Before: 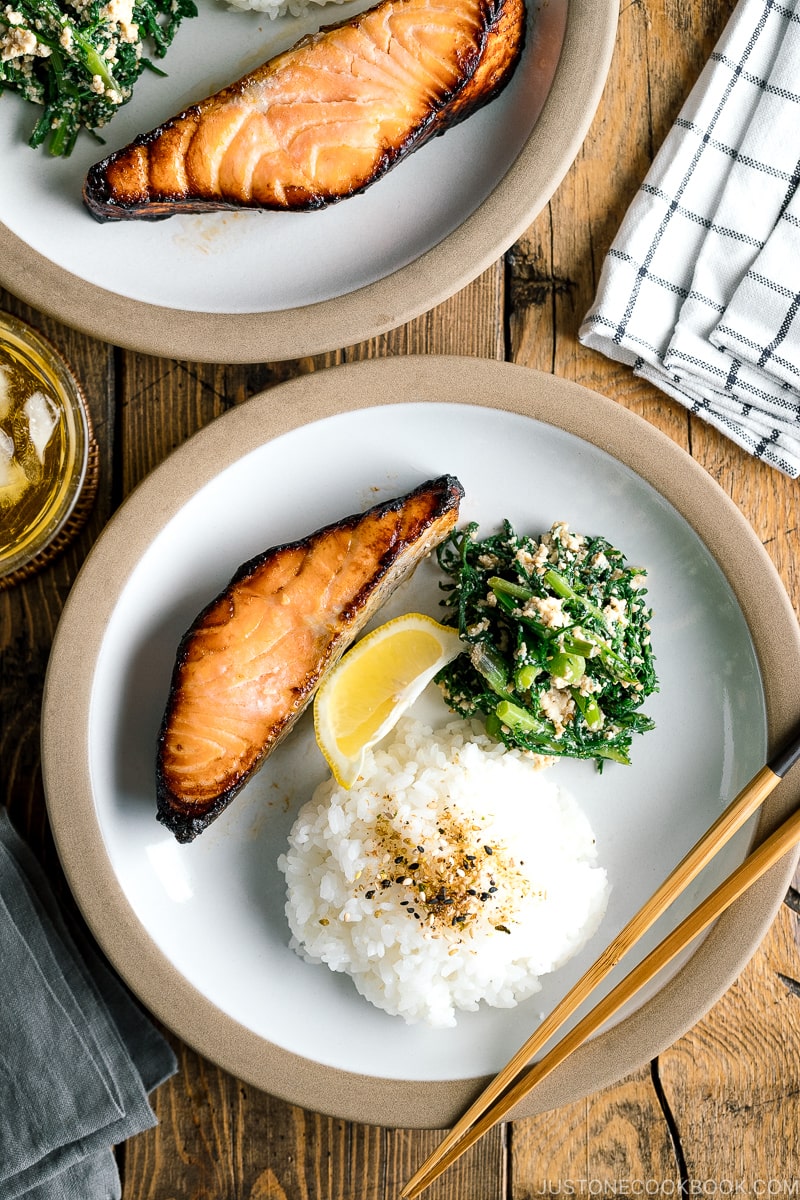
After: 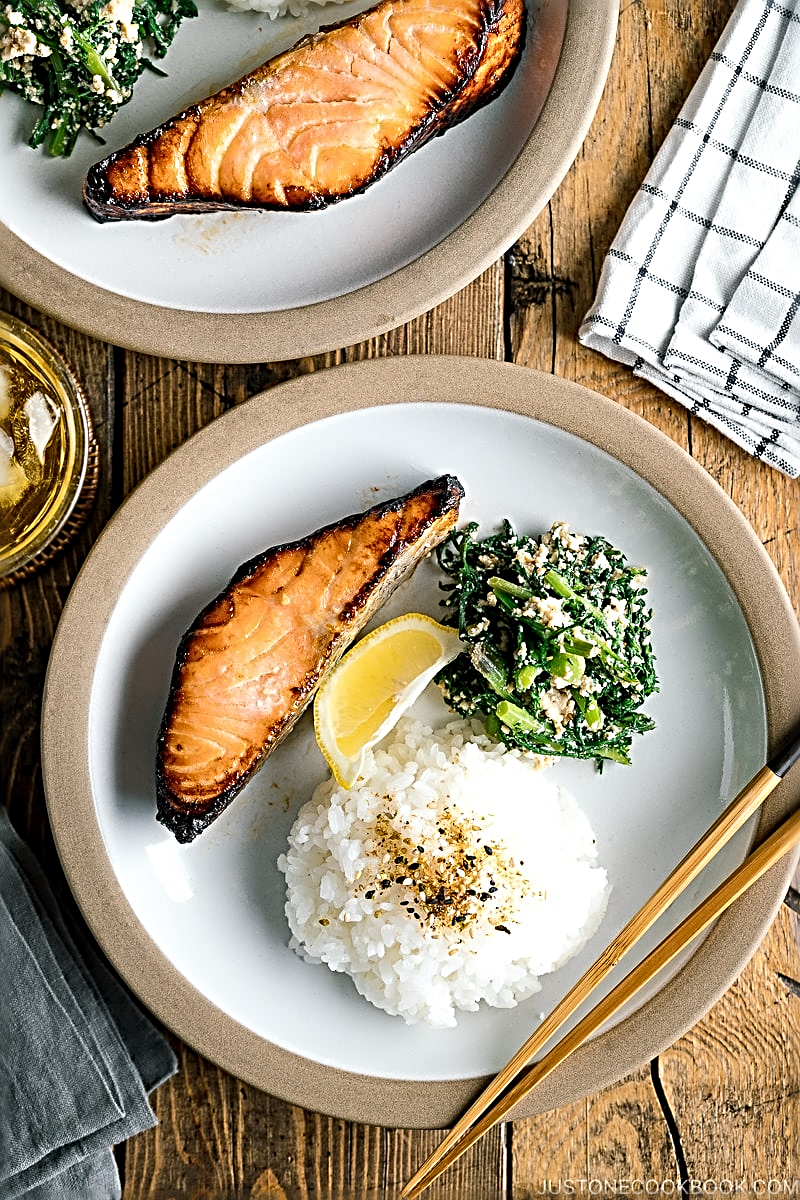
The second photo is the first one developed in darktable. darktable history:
sharpen: radius 3.7, amount 0.915
